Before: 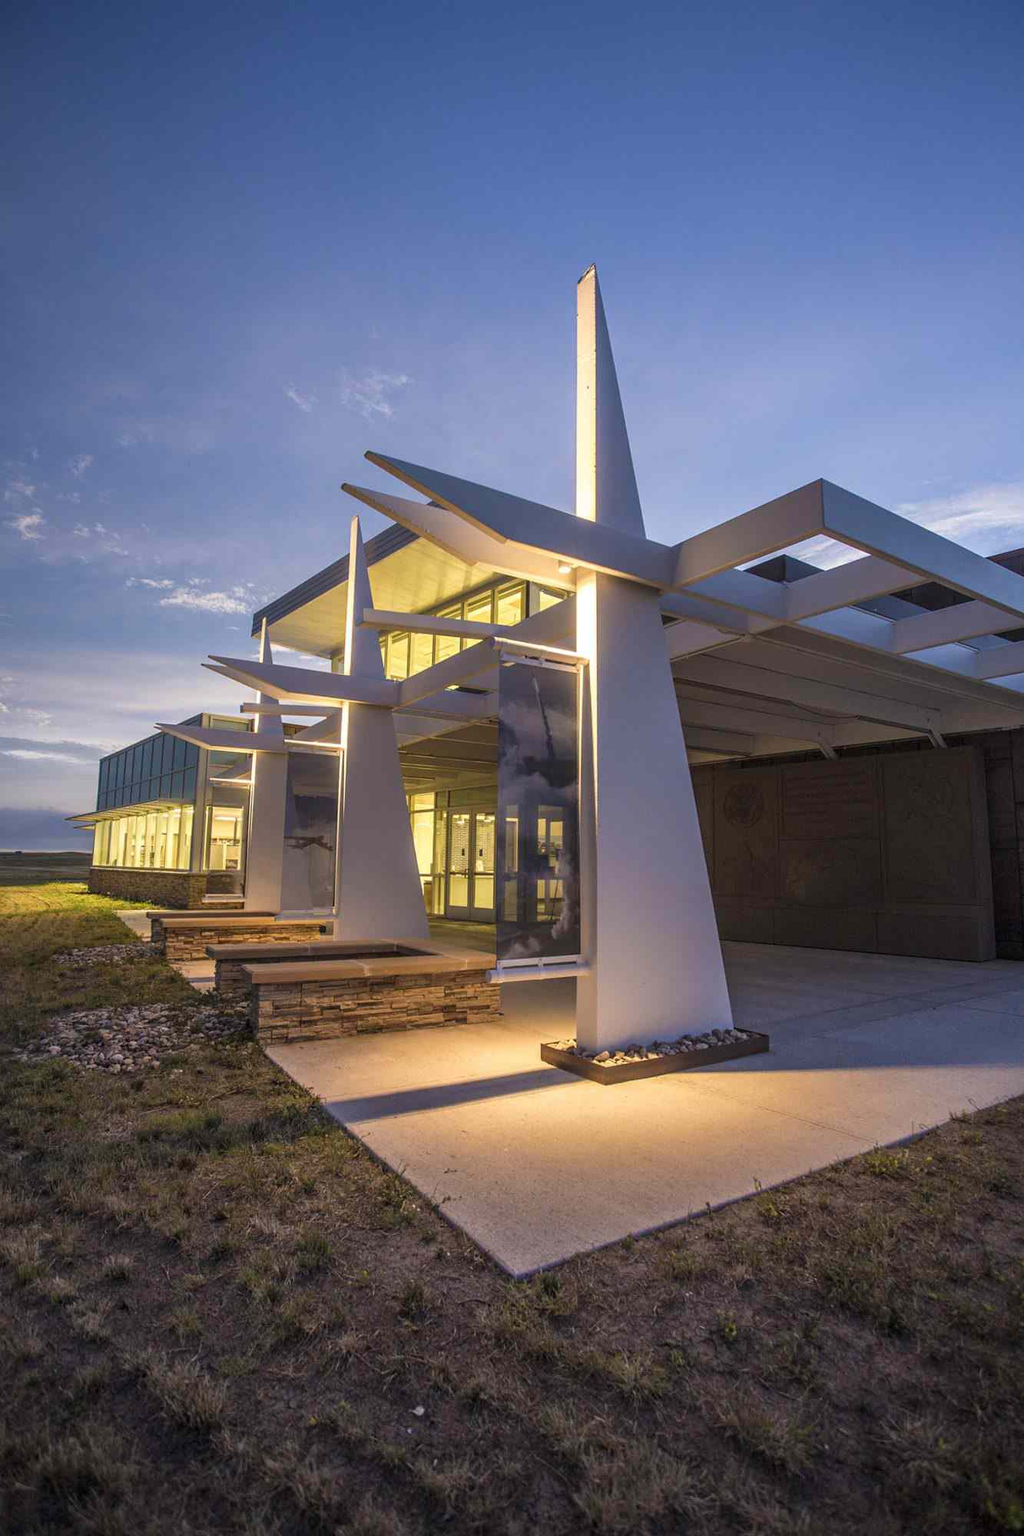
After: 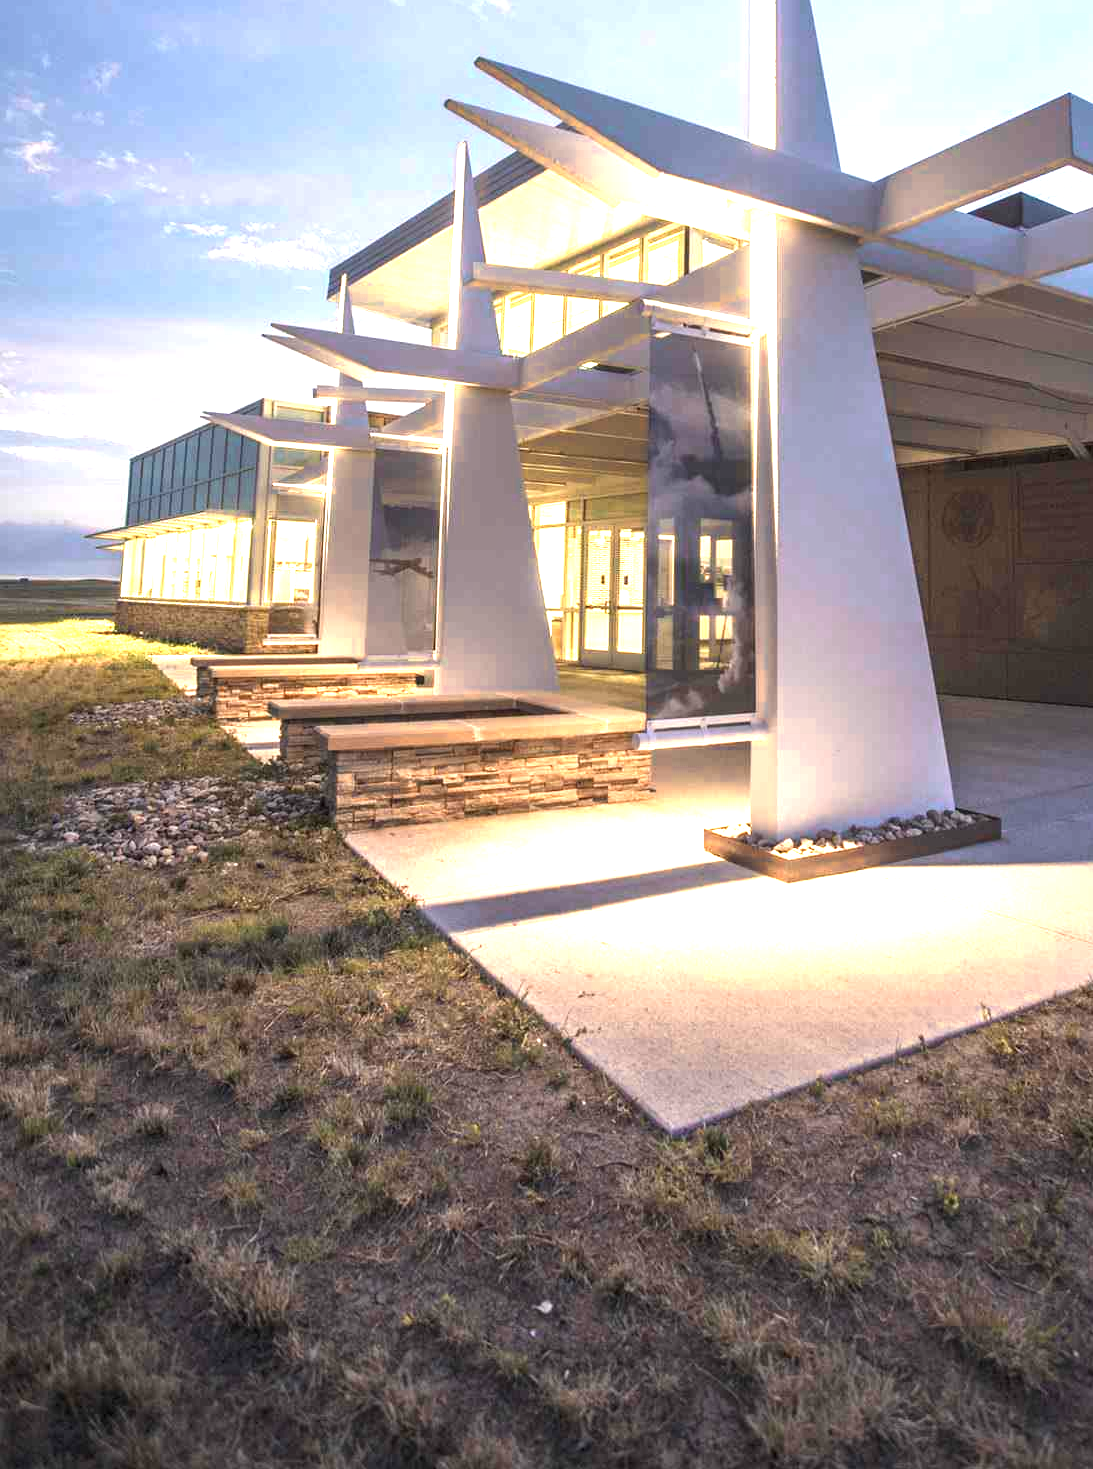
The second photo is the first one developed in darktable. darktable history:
exposure: black level correction 0, exposure 1.173 EV, compensate exposure bias true, compensate highlight preservation false
color zones: curves: ch0 [(0.018, 0.548) (0.197, 0.654) (0.425, 0.447) (0.605, 0.658) (0.732, 0.579)]; ch1 [(0.105, 0.531) (0.224, 0.531) (0.386, 0.39) (0.618, 0.456) (0.732, 0.456) (0.956, 0.421)]; ch2 [(0.039, 0.583) (0.215, 0.465) (0.399, 0.544) (0.465, 0.548) (0.614, 0.447) (0.724, 0.43) (0.882, 0.623) (0.956, 0.632)]
tone equalizer: on, module defaults
crop: top 26.531%, right 17.959%
